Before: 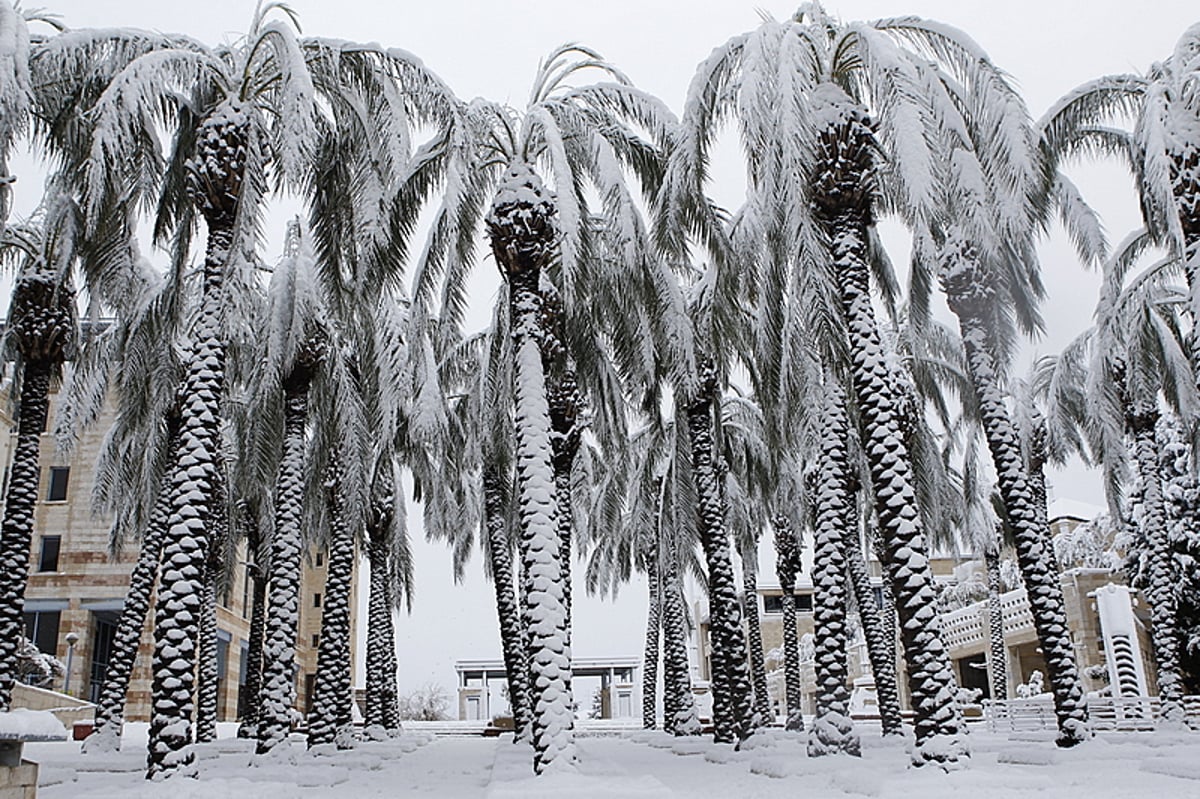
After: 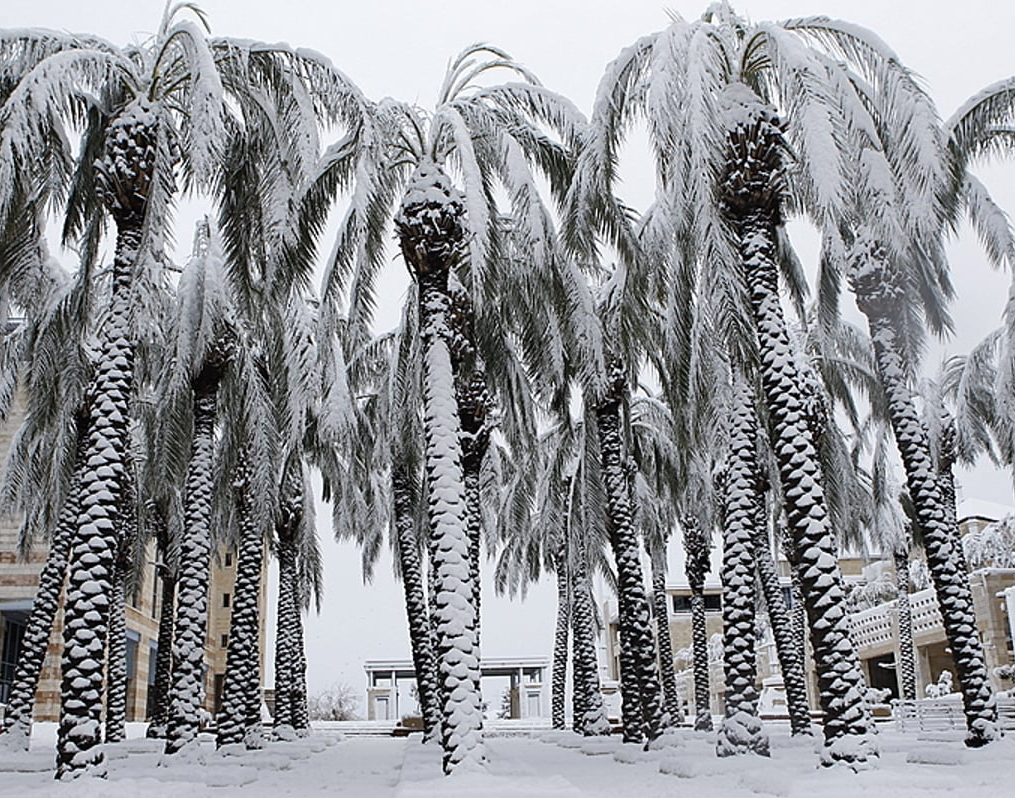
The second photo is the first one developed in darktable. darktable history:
crop: left 7.589%, right 7.814%
